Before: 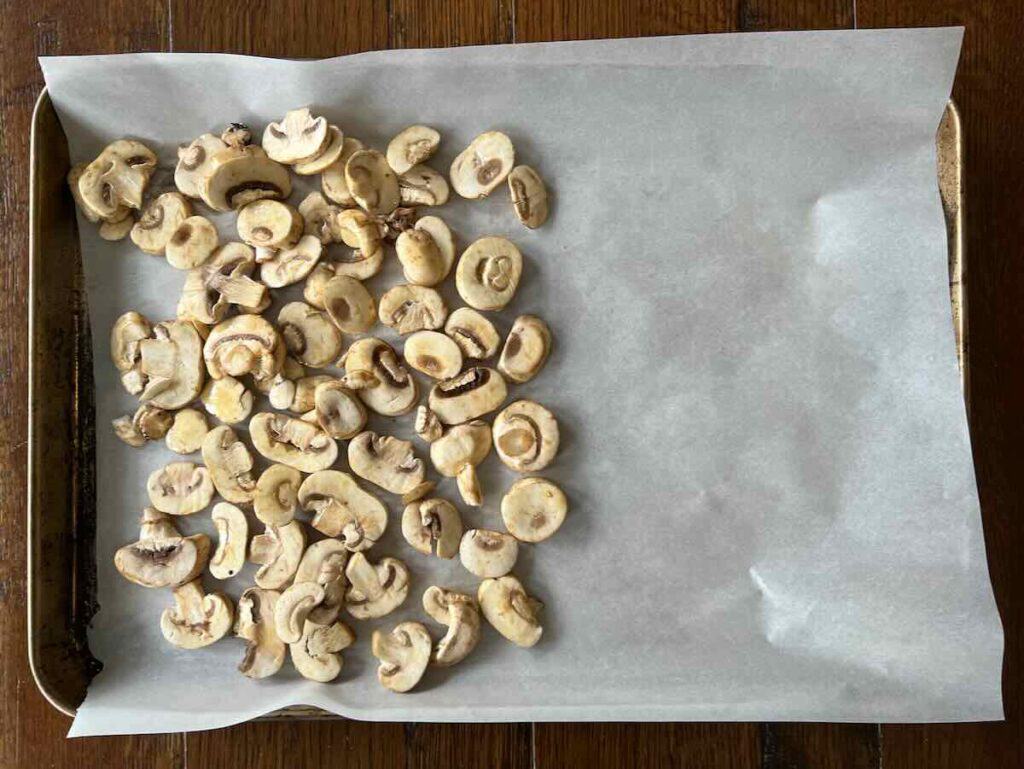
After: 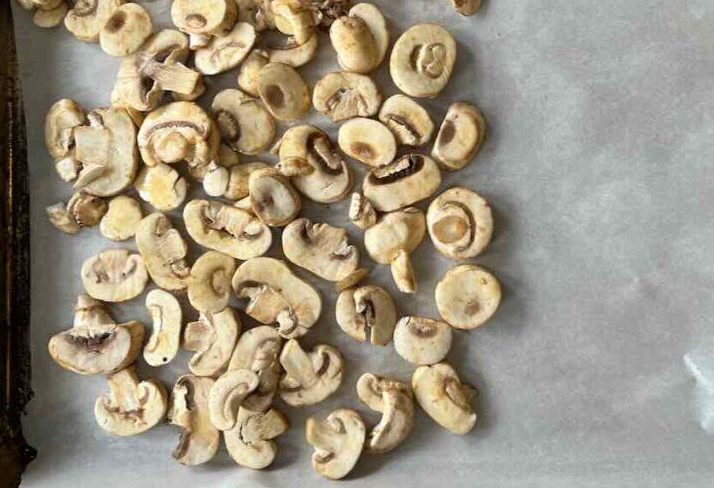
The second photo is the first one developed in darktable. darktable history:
crop: left 6.487%, top 27.716%, right 23.777%, bottom 8.775%
